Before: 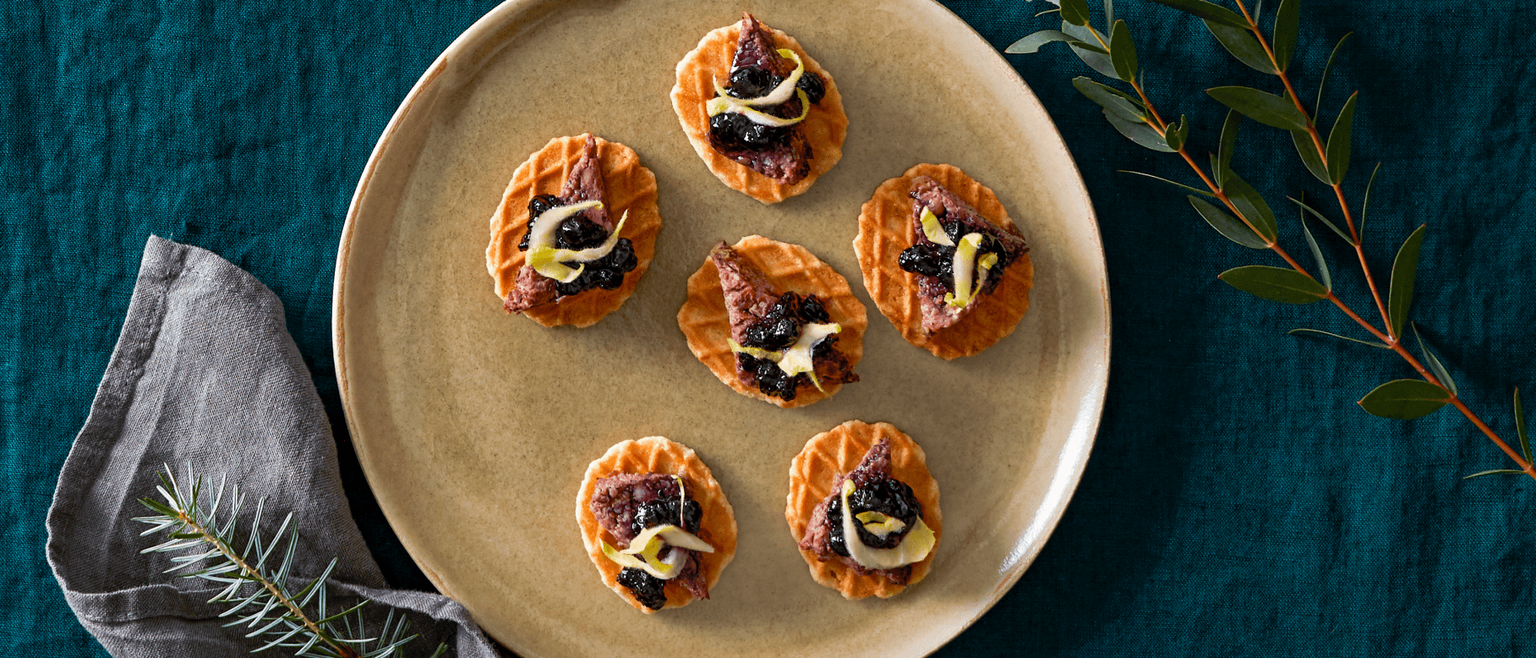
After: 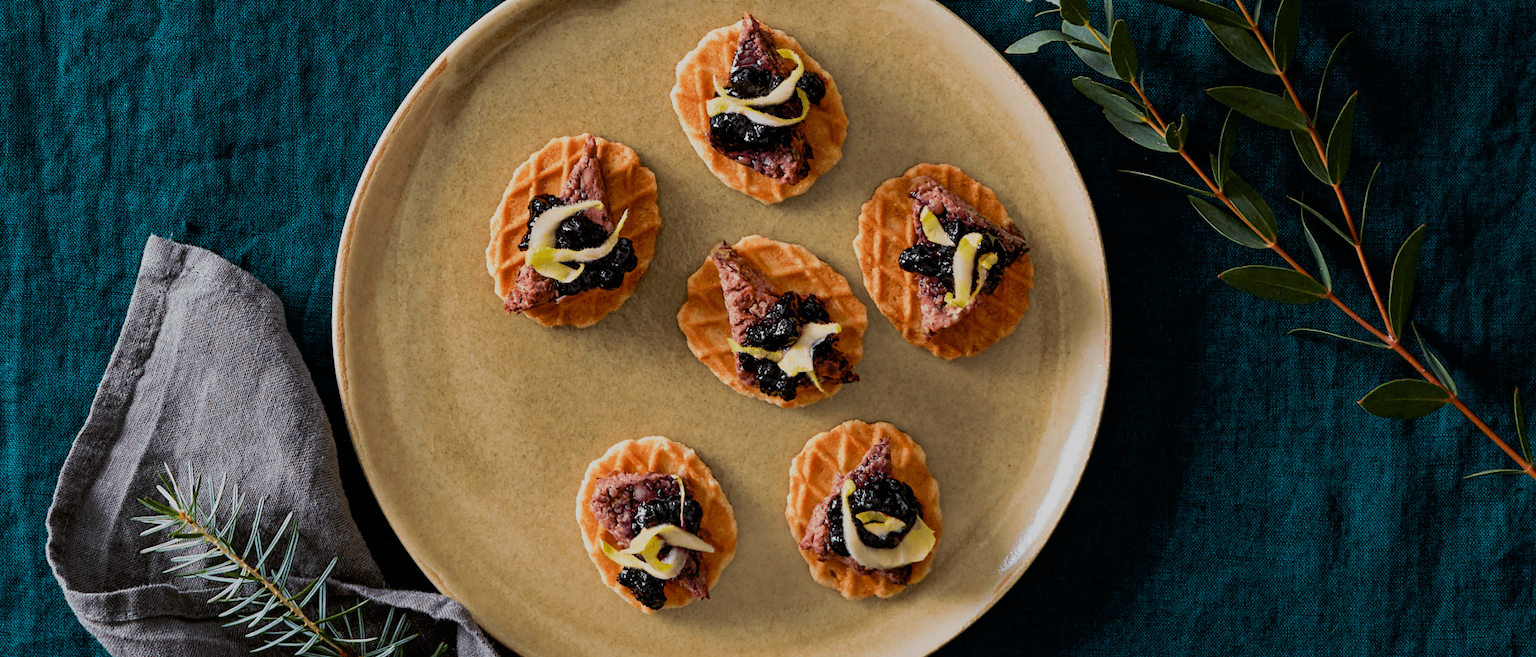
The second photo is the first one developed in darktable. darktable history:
filmic rgb: black relative exposure -8.54 EV, white relative exposure 5.52 EV, hardness 3.39, contrast 1.016
velvia: on, module defaults
